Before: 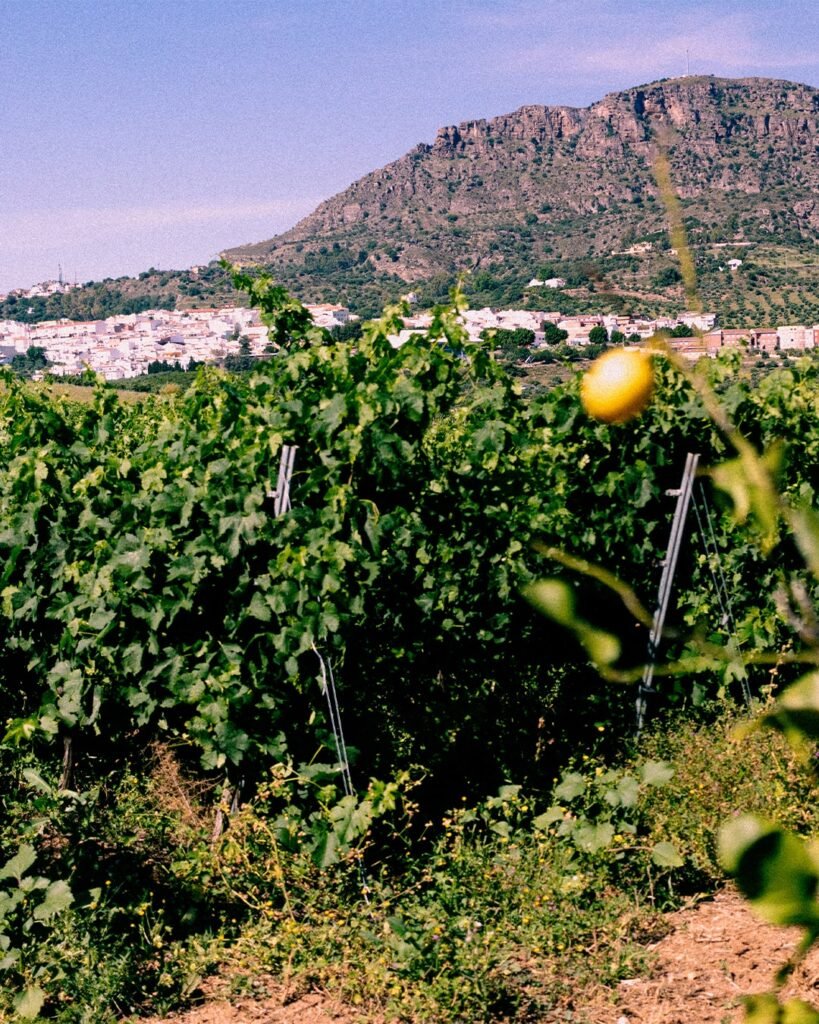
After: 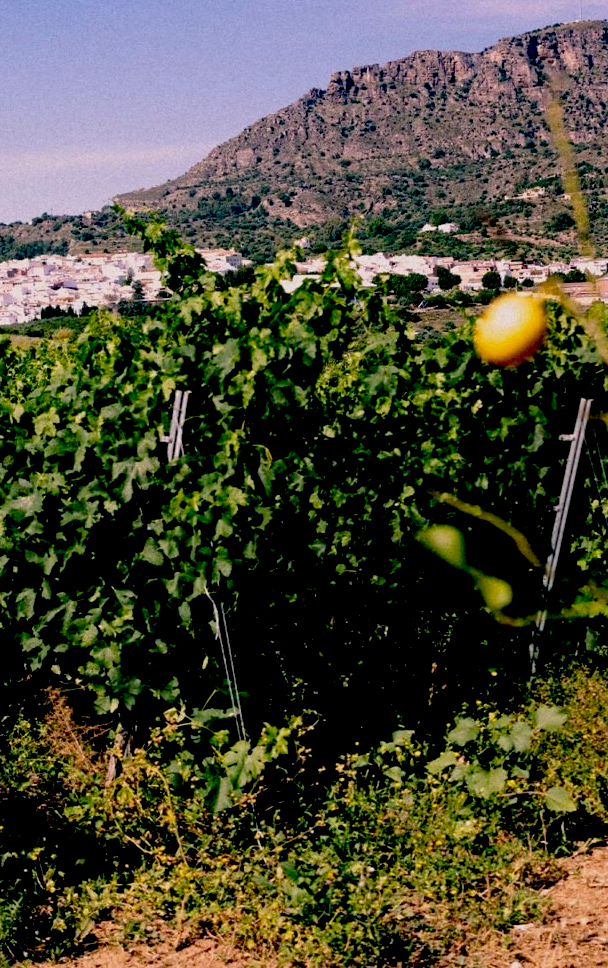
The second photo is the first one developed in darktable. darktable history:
crop and rotate: left 13.145%, top 5.4%, right 12.558%
exposure: black level correction 0.045, exposure -0.227 EV, compensate highlight preservation false
color correction: highlights b* 3.05
